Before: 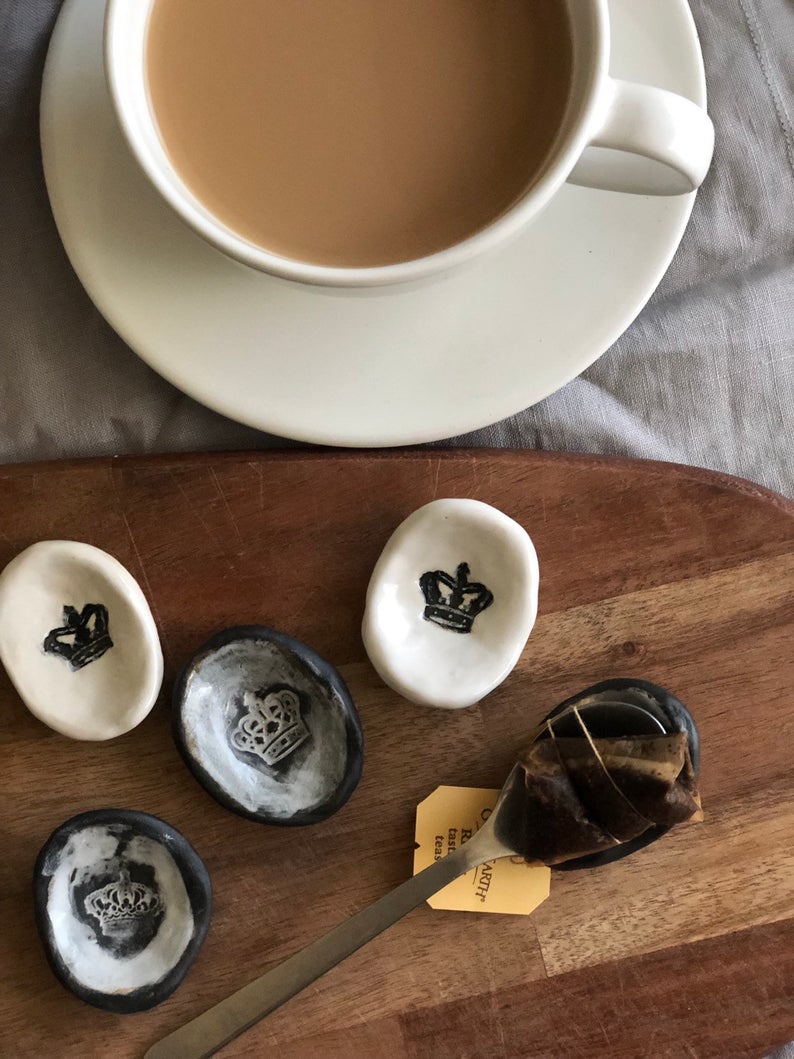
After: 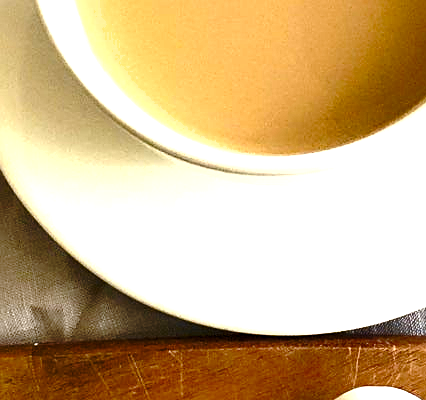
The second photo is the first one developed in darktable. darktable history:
sharpen: on, module defaults
exposure: black level correction 0.001, exposure 1.822 EV, compensate exposure bias true, compensate highlight preservation false
color contrast: green-magenta contrast 0.85, blue-yellow contrast 1.25, unbound 0
base curve: curves: ch0 [(0, 0) (0.073, 0.04) (0.157, 0.139) (0.492, 0.492) (0.758, 0.758) (1, 1)], preserve colors none
shadows and highlights: shadows 20.91, highlights -35.45, soften with gaussian
color balance rgb: perceptual saturation grading › global saturation 20%, perceptual saturation grading › highlights -25%, perceptual saturation grading › shadows 25%
crop: left 10.121%, top 10.631%, right 36.218%, bottom 51.526%
